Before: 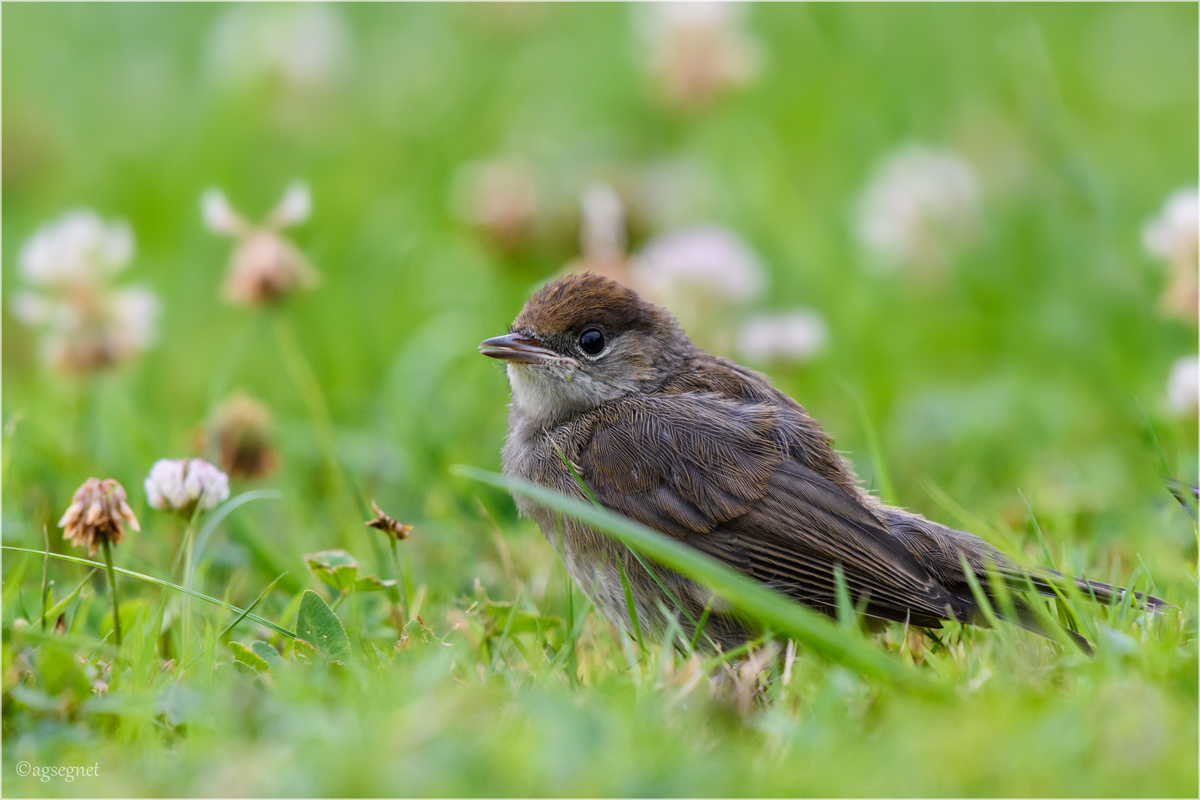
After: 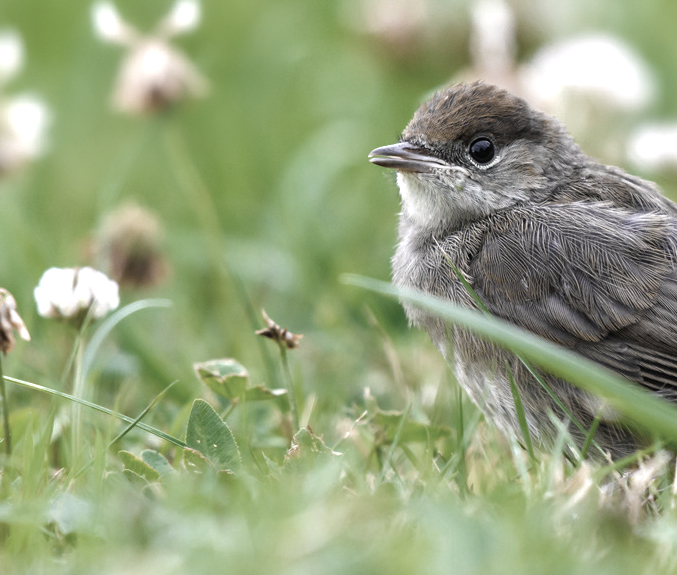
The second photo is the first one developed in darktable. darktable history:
crop: left 9.199%, top 23.928%, right 34.371%, bottom 4.148%
color zones: curves: ch0 [(0, 0.487) (0.241, 0.395) (0.434, 0.373) (0.658, 0.412) (0.838, 0.487)]; ch1 [(0, 0) (0.053, 0.053) (0.211, 0.202) (0.579, 0.259) (0.781, 0.241)]
exposure: black level correction 0, exposure 0.893 EV, compensate highlight preservation false
